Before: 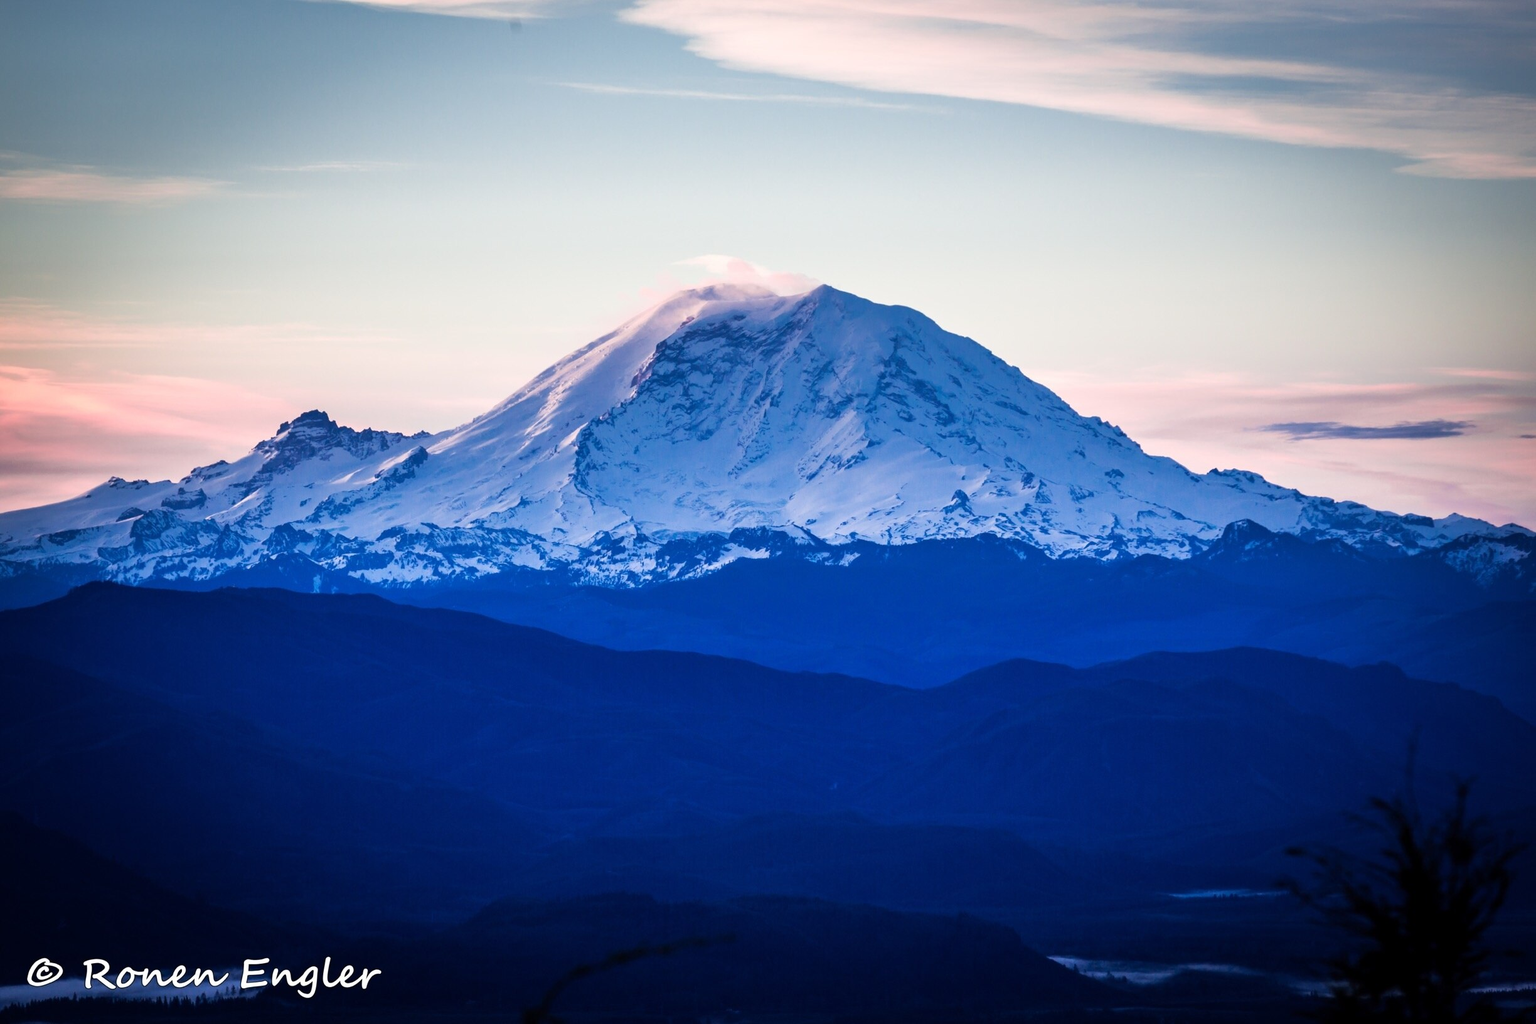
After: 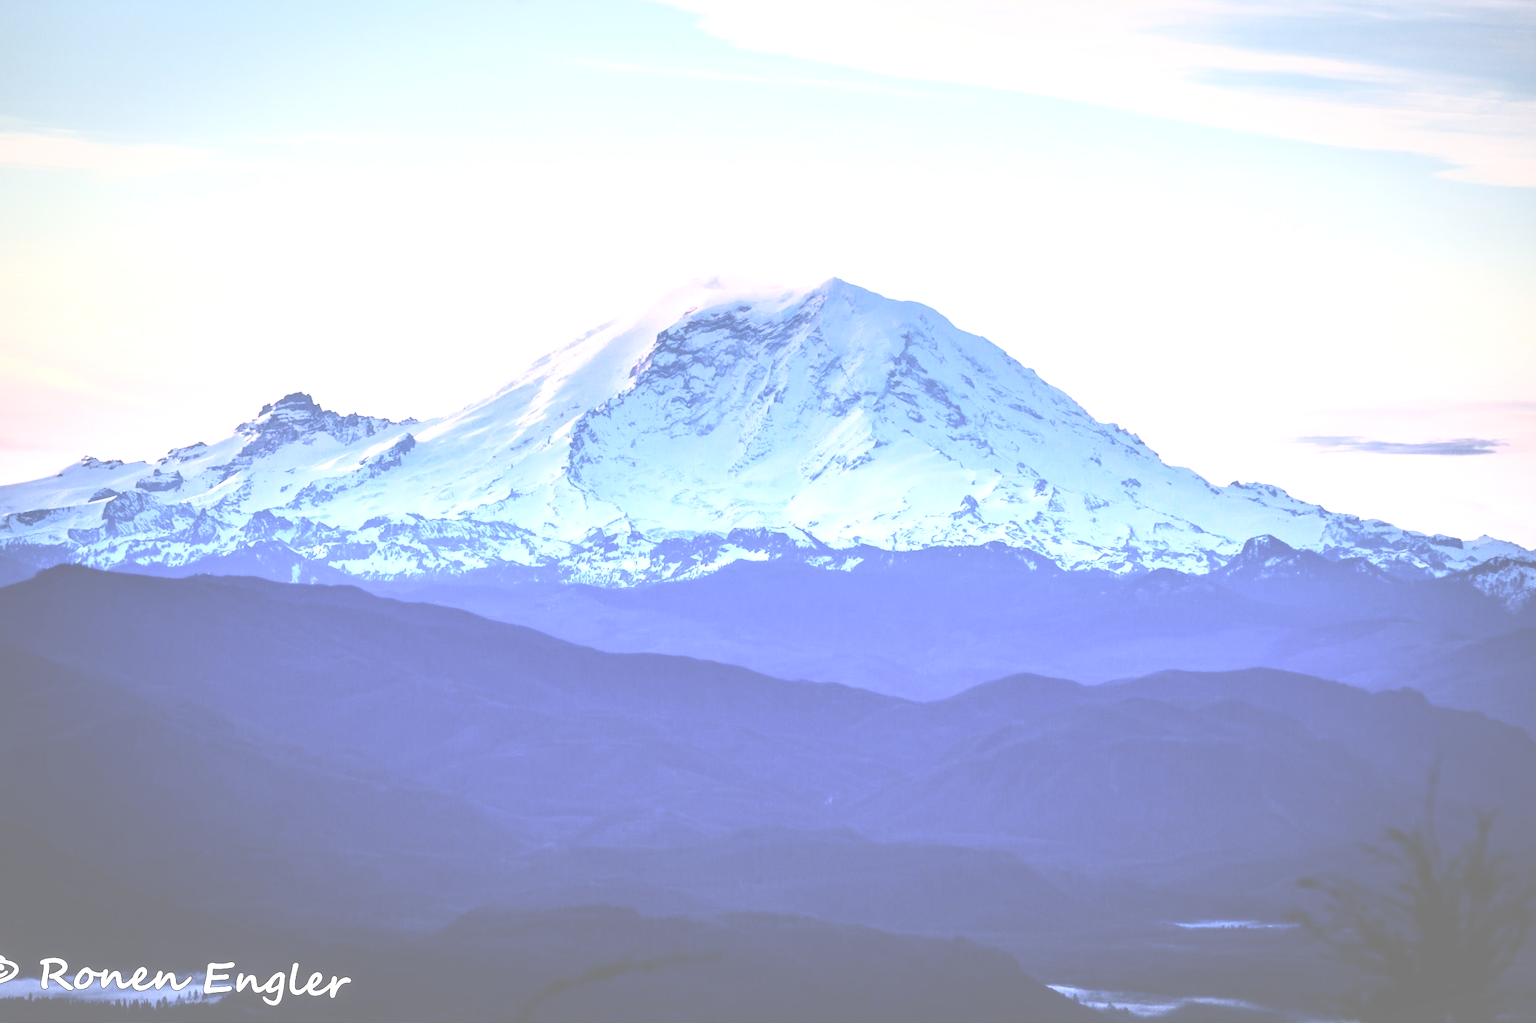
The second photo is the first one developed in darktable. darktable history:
crop and rotate: angle -1.69°
exposure: black level correction -0.071, exposure 0.5 EV, compensate highlight preservation false
contrast brightness saturation: contrast 0.39, brightness 0.53
tone curve: curves: ch0 [(0, 0) (0.003, 0.003) (0.011, 0.011) (0.025, 0.025) (0.044, 0.045) (0.069, 0.07) (0.1, 0.101) (0.136, 0.138) (0.177, 0.18) (0.224, 0.228) (0.277, 0.281) (0.335, 0.34) (0.399, 0.405) (0.468, 0.475) (0.543, 0.551) (0.623, 0.633) (0.709, 0.72) (0.801, 0.813) (0.898, 0.907) (1, 1)], preserve colors none
local contrast: detail 140%
